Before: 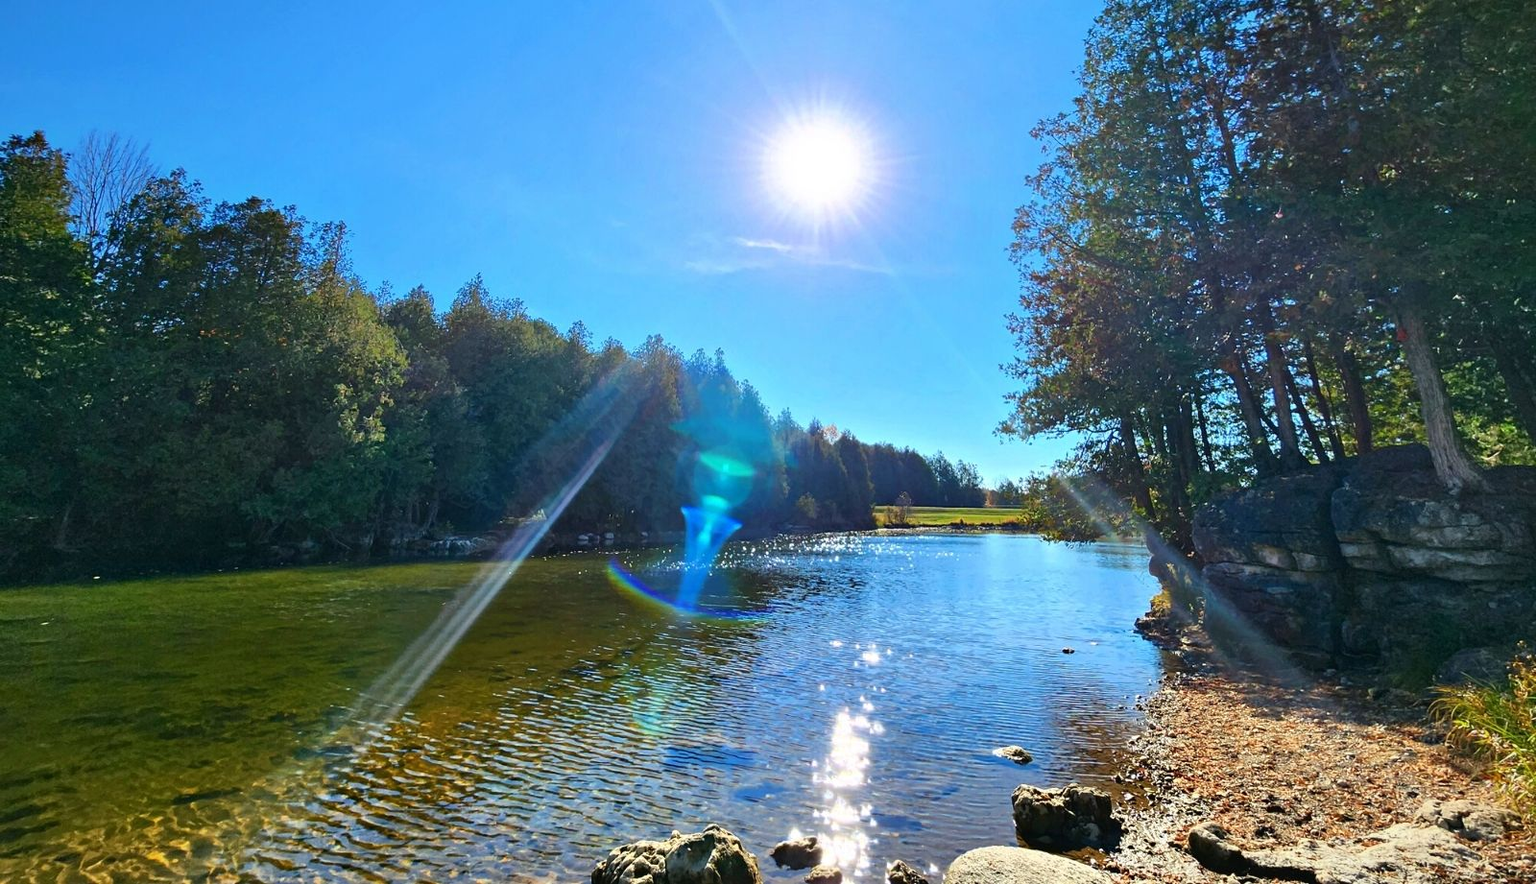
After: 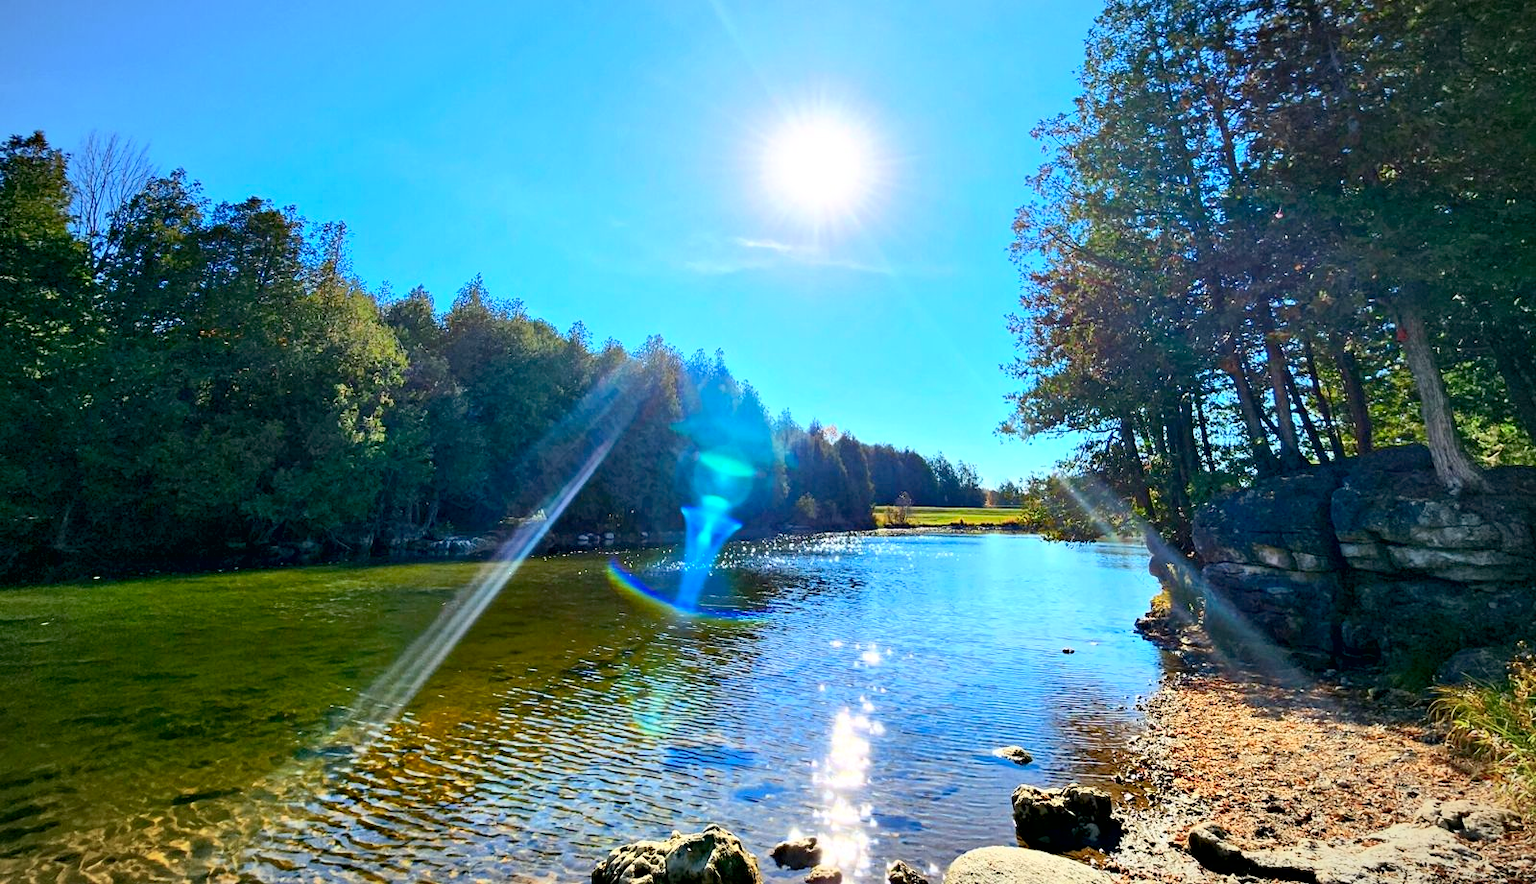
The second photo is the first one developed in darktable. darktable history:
contrast brightness saturation: contrast 0.2, brightness 0.16, saturation 0.22
vignetting: fall-off radius 100%, width/height ratio 1.337
exposure: black level correction 0.009, exposure 0.014 EV, compensate highlight preservation false
